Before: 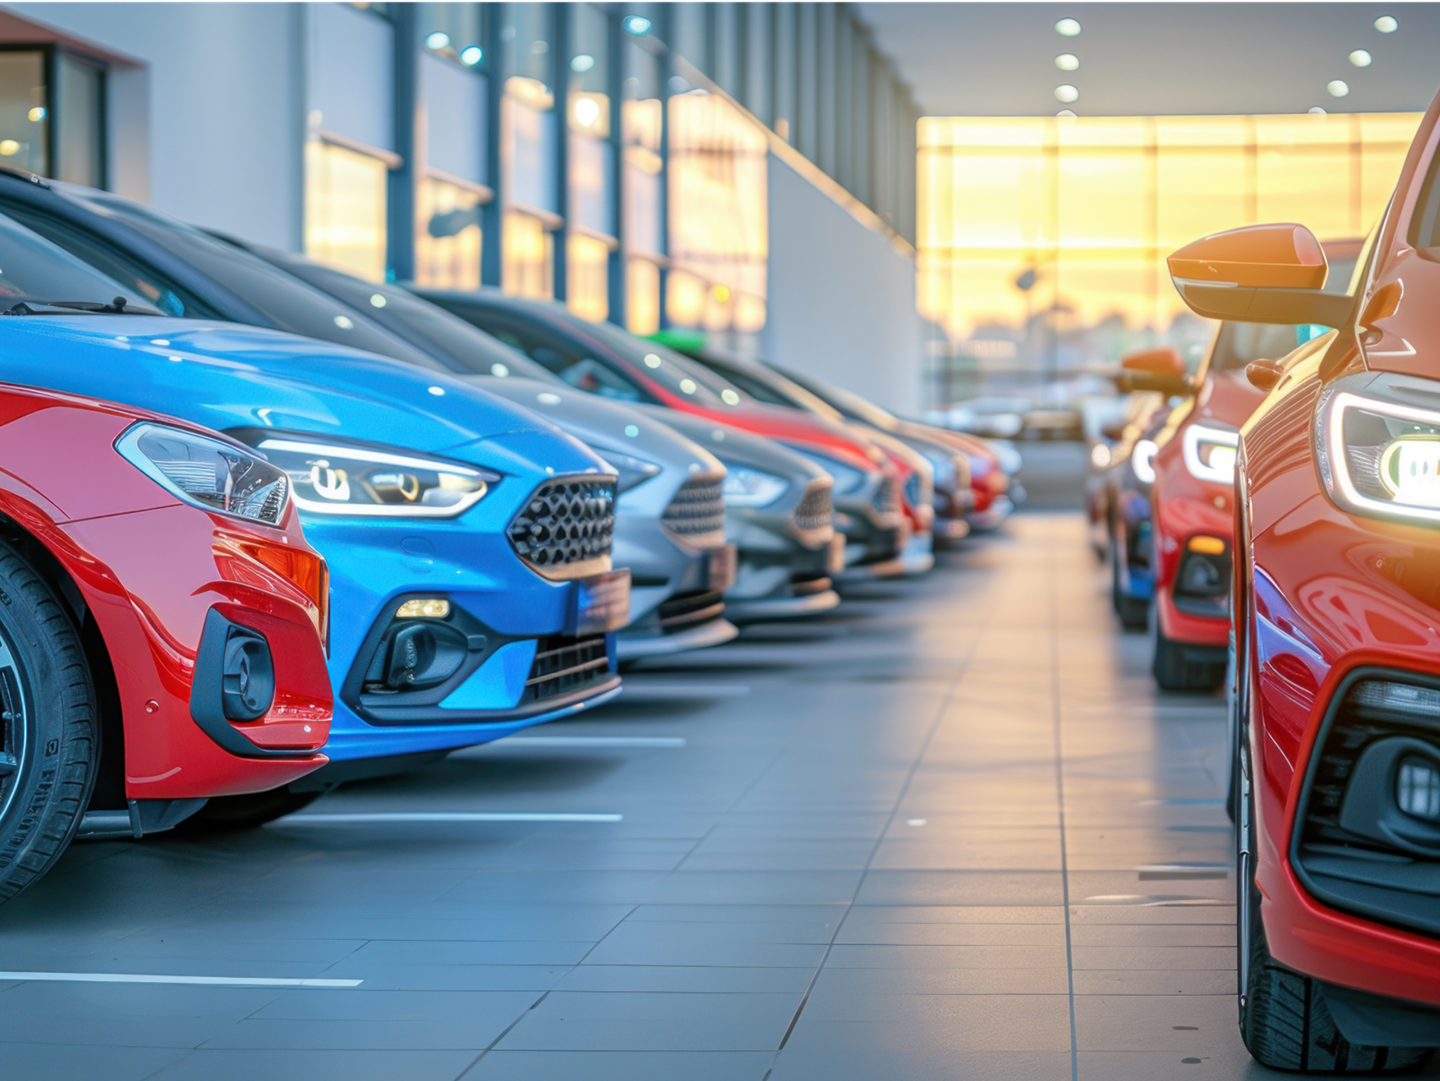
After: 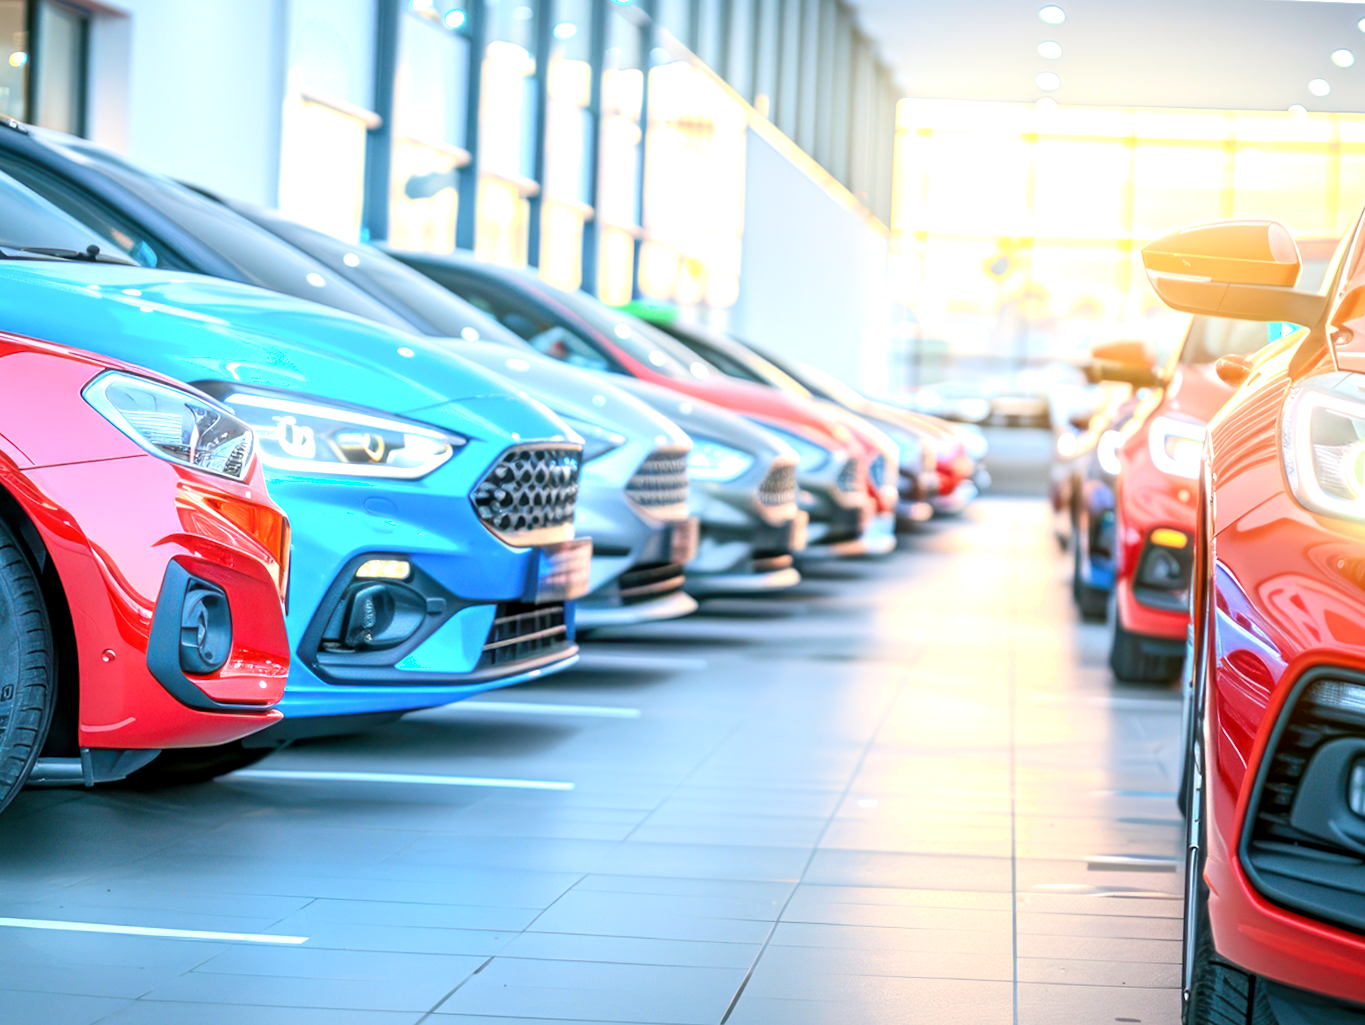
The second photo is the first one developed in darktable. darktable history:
crop and rotate: angle -2.38°
exposure: black level correction 0.001, exposure 1 EV, compensate highlight preservation false
shadows and highlights: shadows 0, highlights 40
